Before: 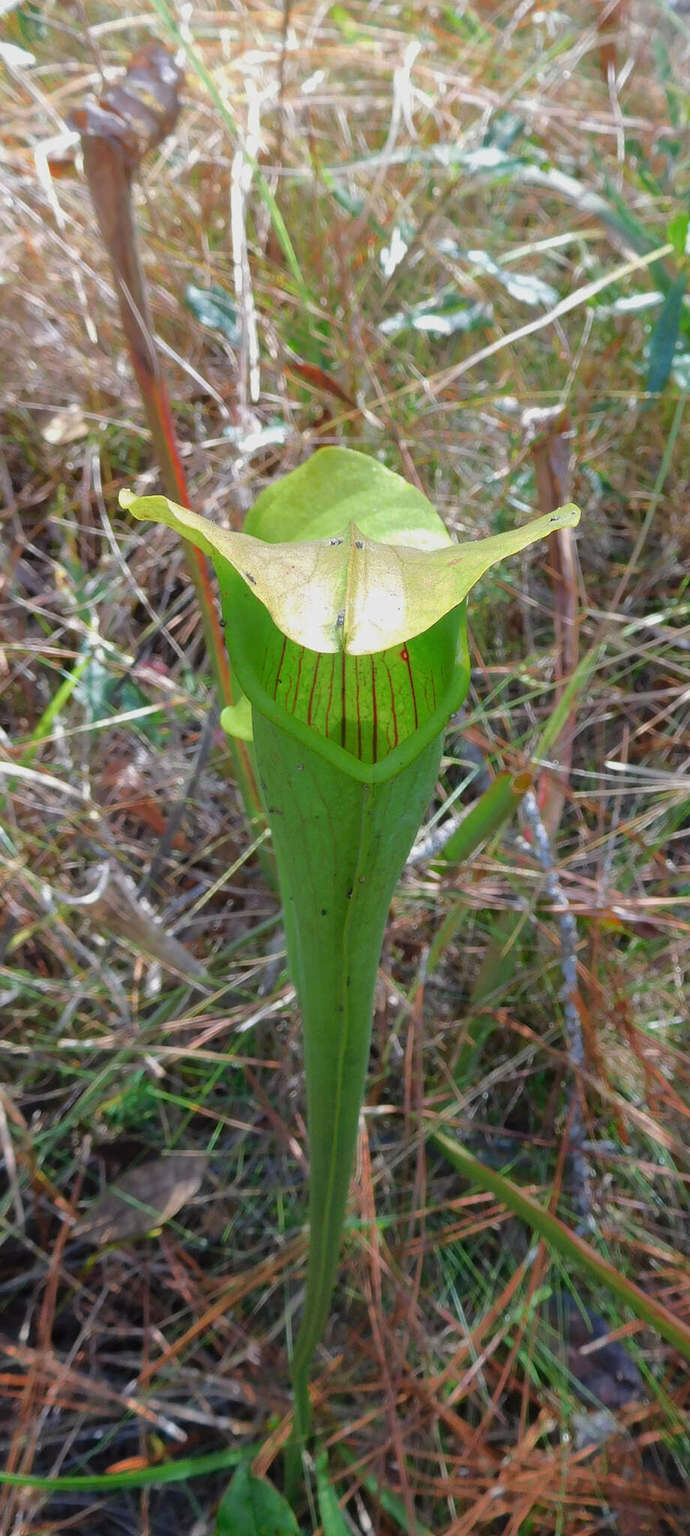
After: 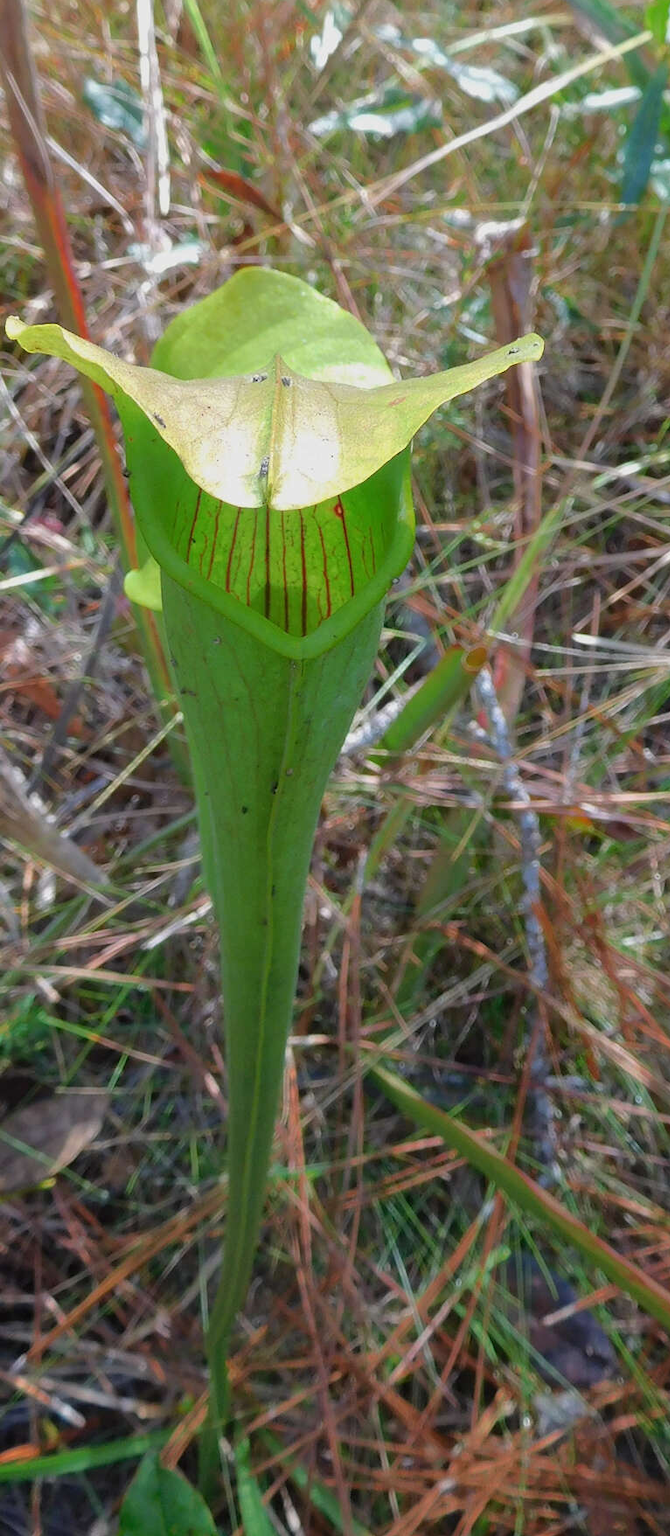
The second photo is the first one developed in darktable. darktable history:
crop: left 16.525%, top 14.188%
